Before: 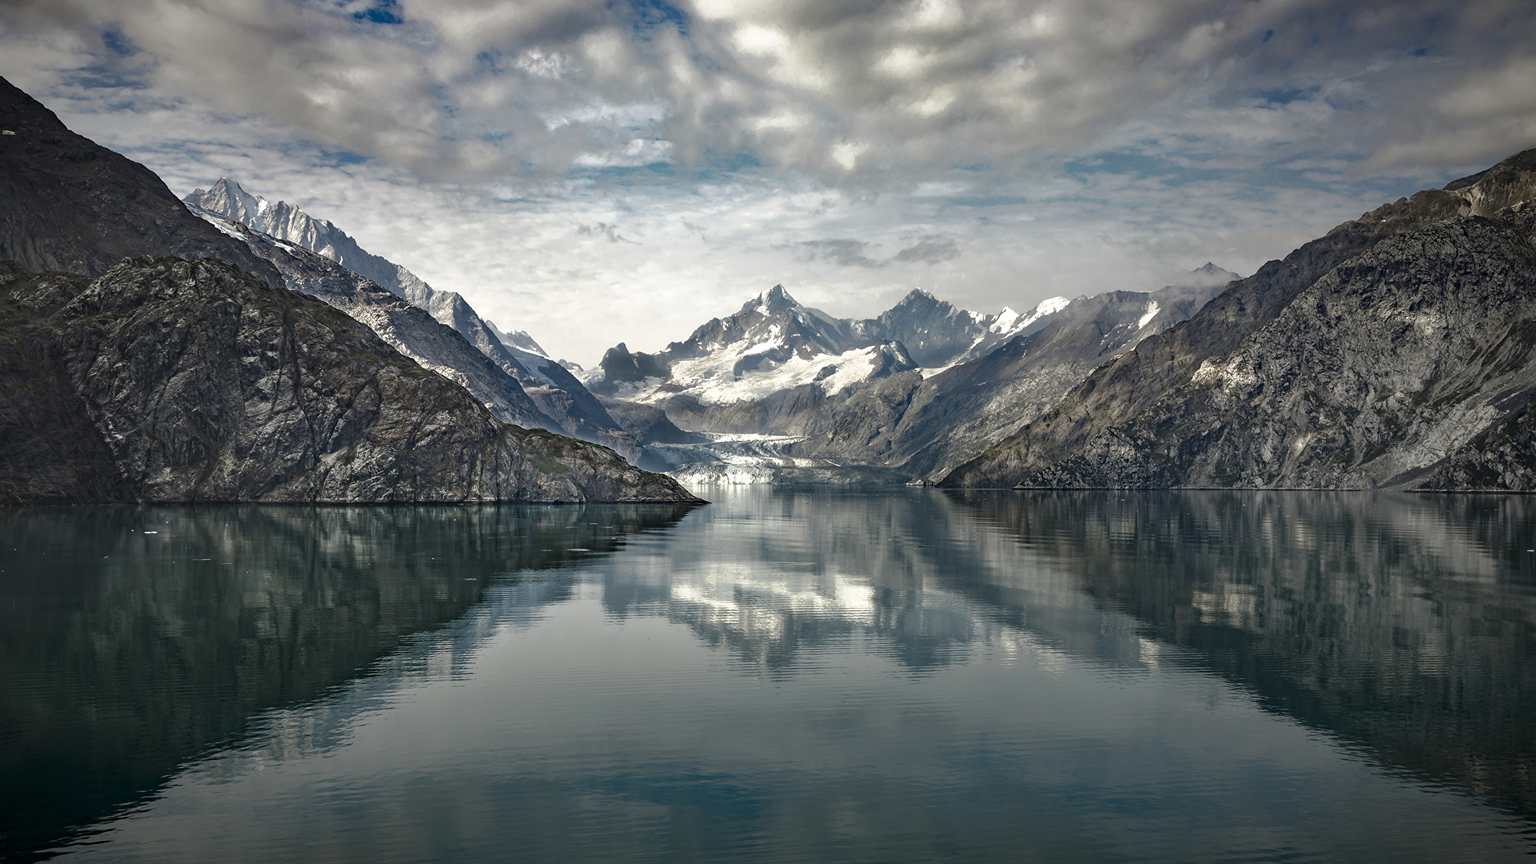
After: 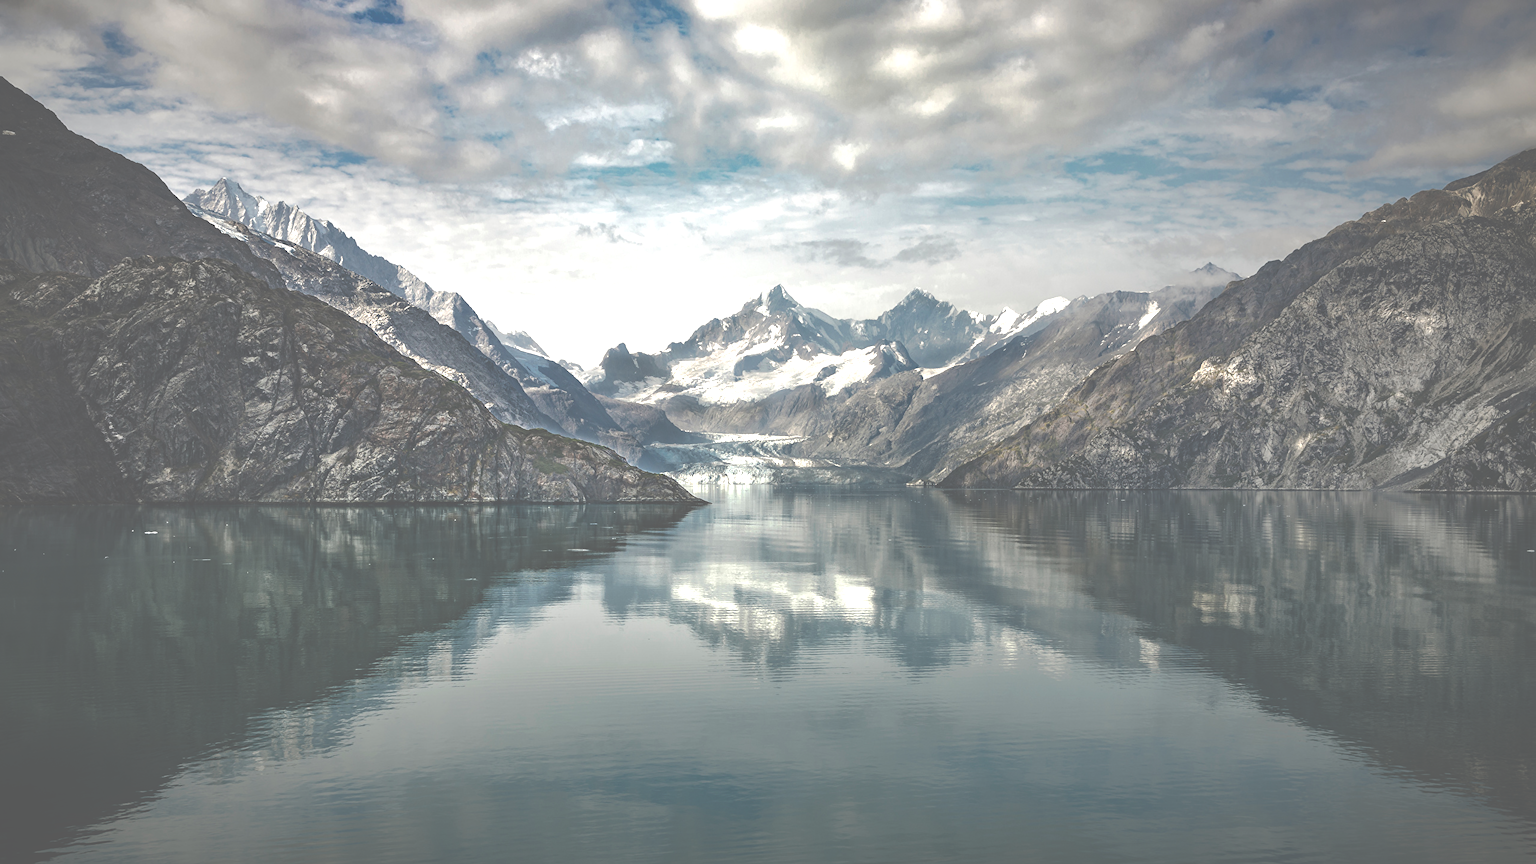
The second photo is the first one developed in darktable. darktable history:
exposure: black level correction -0.087, compensate exposure bias true, compensate highlight preservation false
tone equalizer: -8 EV -0.388 EV, -7 EV -0.41 EV, -6 EV -0.333 EV, -5 EV -0.243 EV, -3 EV 0.205 EV, -2 EV 0.345 EV, -1 EV 0.412 EV, +0 EV 0.423 EV
color correction: highlights b* 0.018, saturation 0.994
color zones: curves: ch0 [(0, 0.5) (0.143, 0.5) (0.286, 0.5) (0.429, 0.5) (0.571, 0.5) (0.714, 0.476) (0.857, 0.5) (1, 0.5)]; ch2 [(0, 0.5) (0.143, 0.5) (0.286, 0.5) (0.429, 0.5) (0.571, 0.5) (0.714, 0.487) (0.857, 0.5) (1, 0.5)]
